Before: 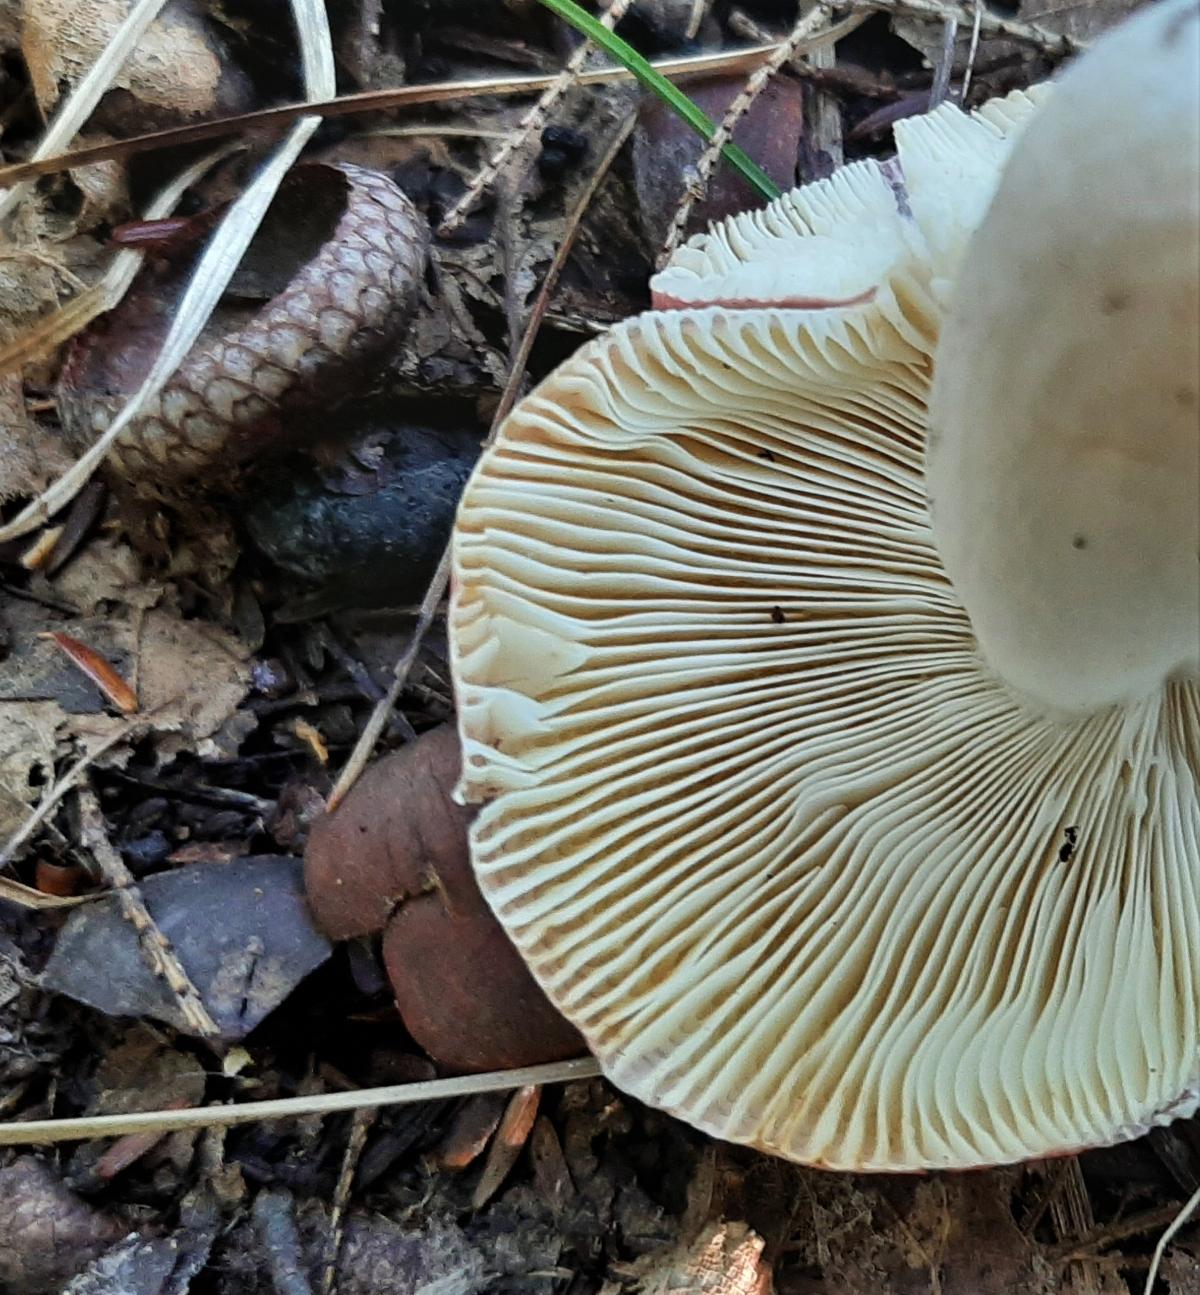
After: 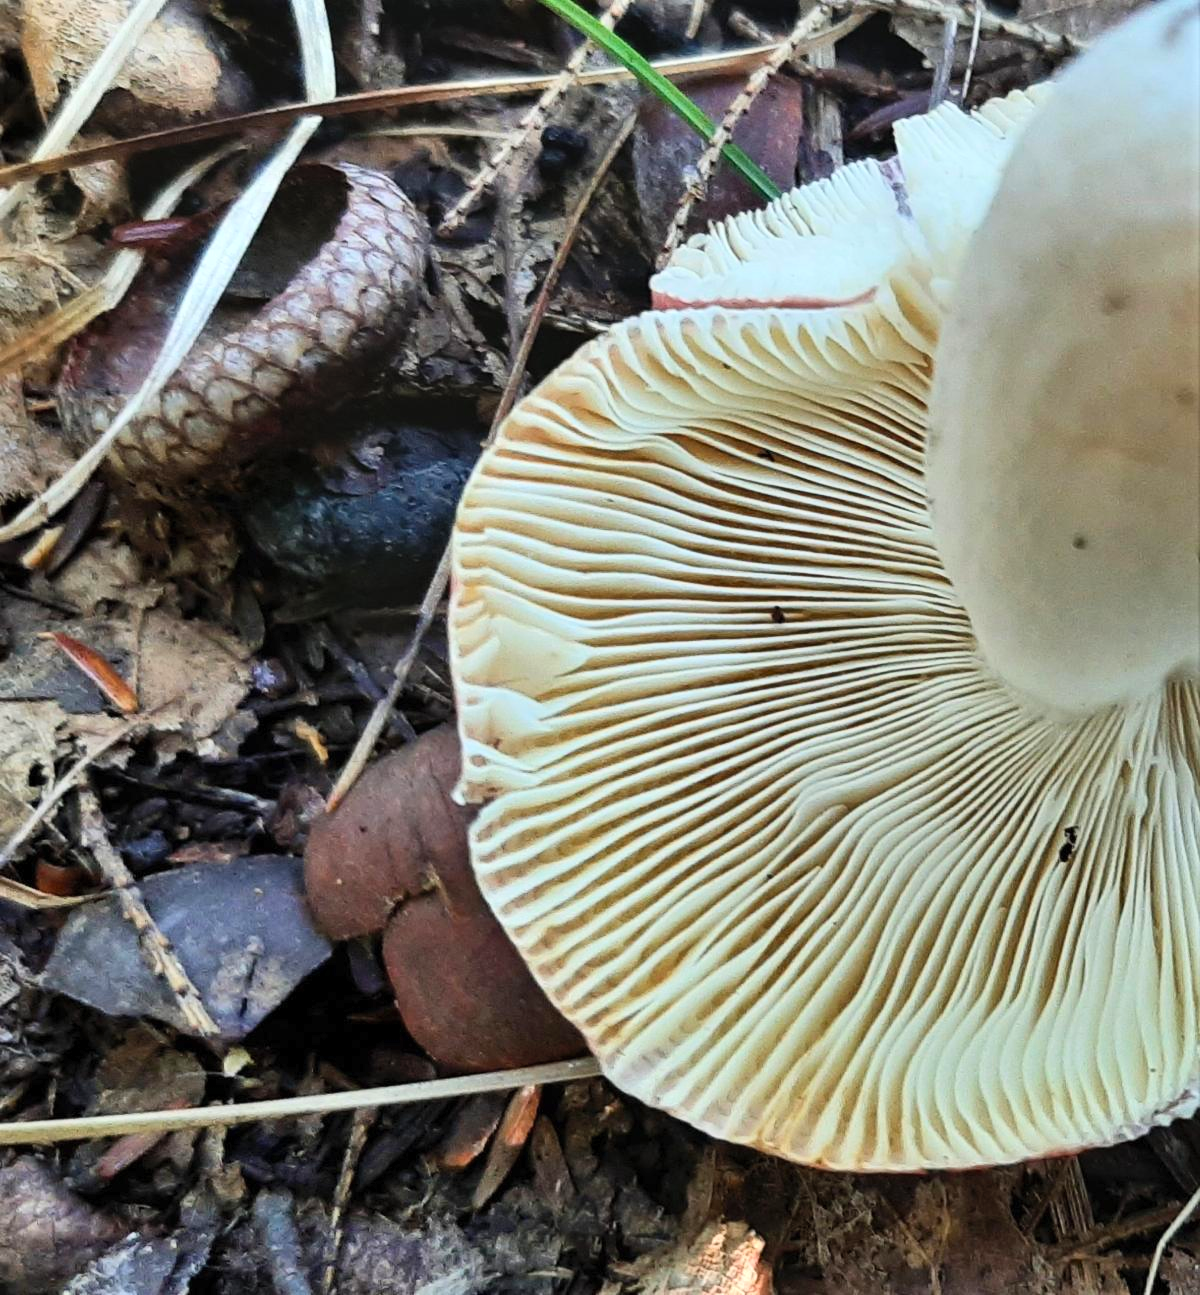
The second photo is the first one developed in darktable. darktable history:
contrast brightness saturation: contrast 0.196, brightness 0.161, saturation 0.225
